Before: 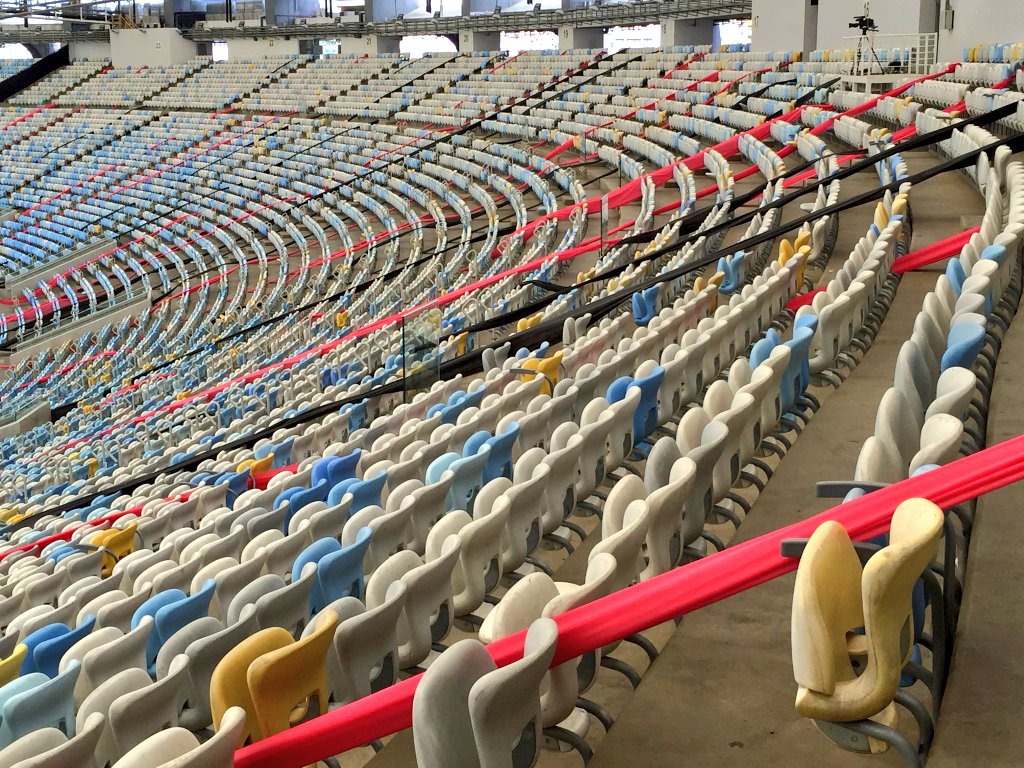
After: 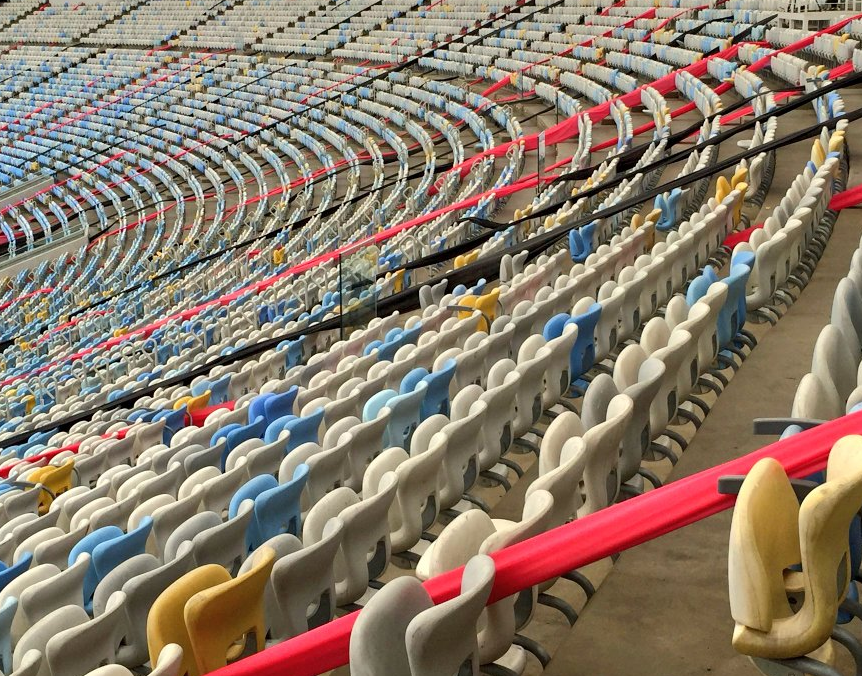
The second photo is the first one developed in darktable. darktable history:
crop: left 6.243%, top 8.301%, right 9.539%, bottom 3.651%
